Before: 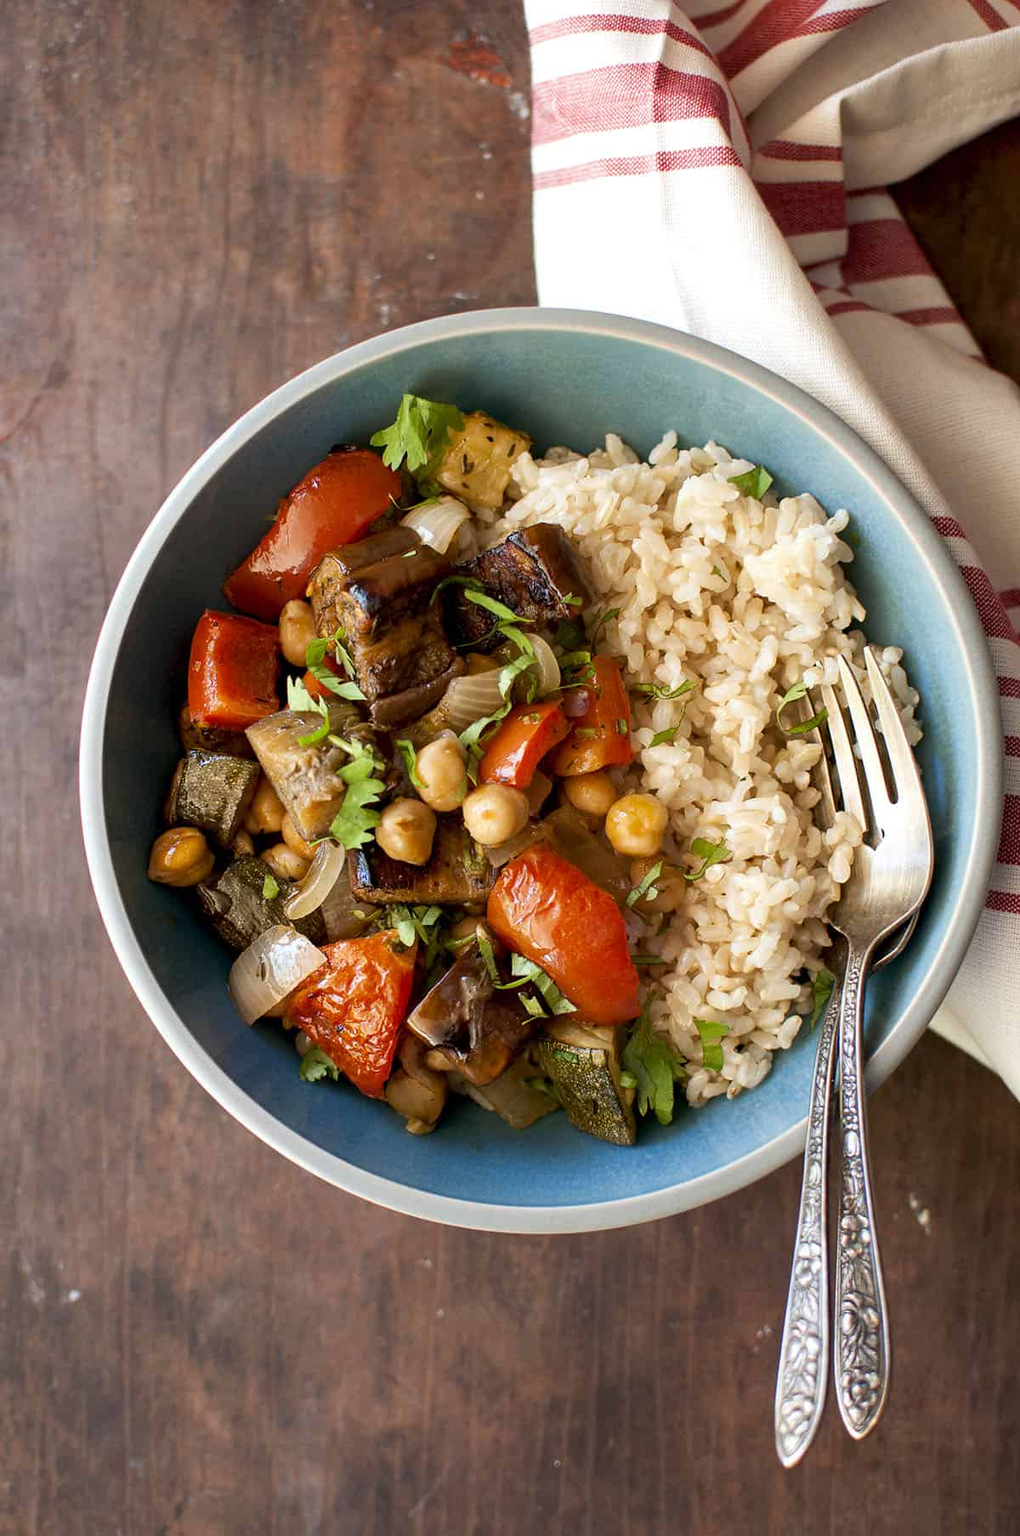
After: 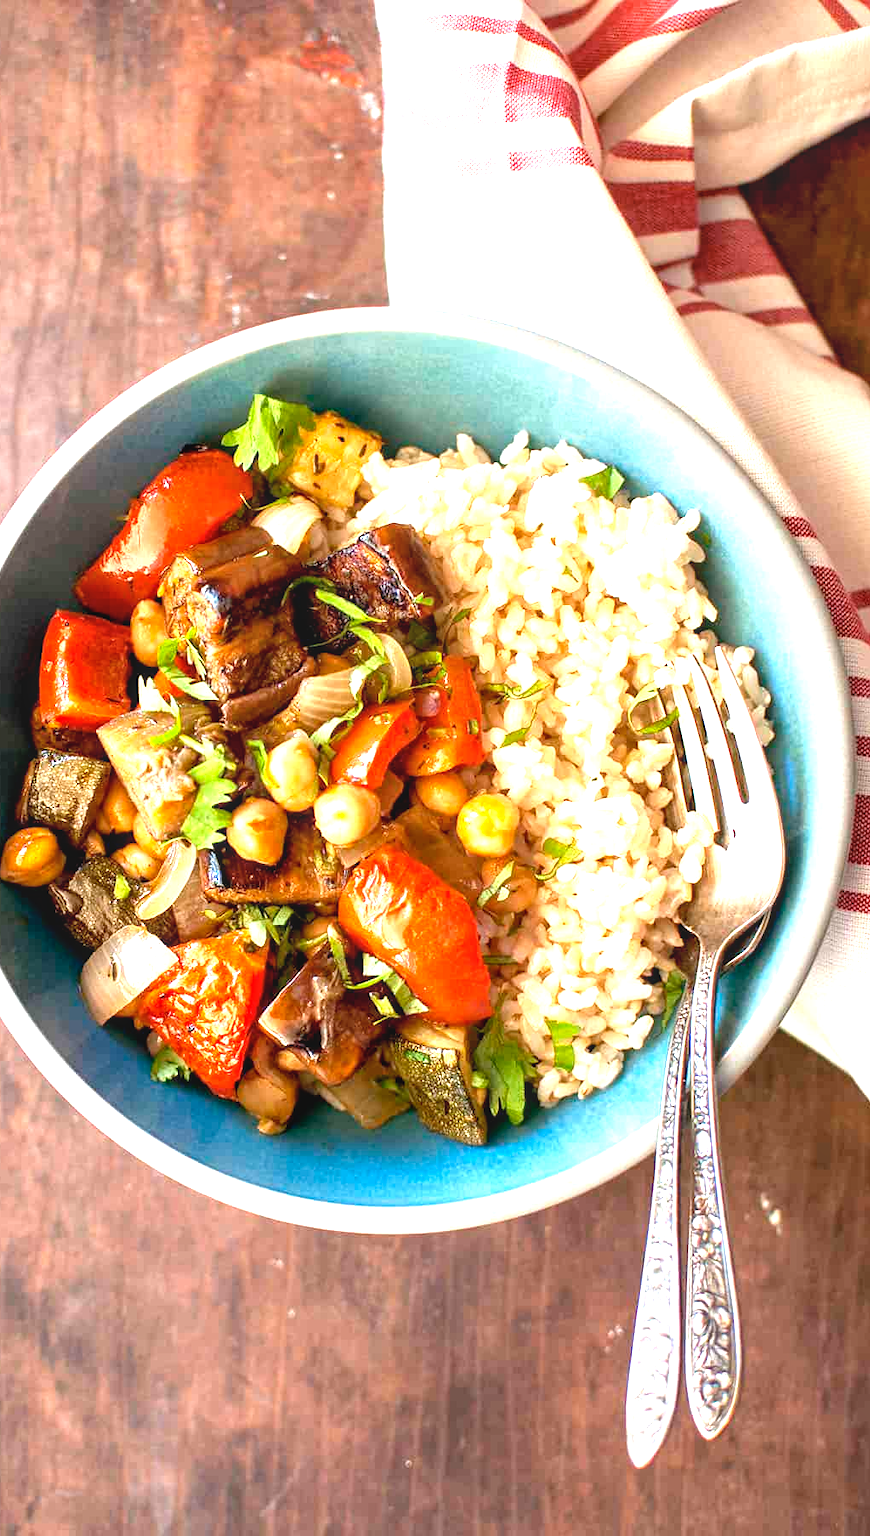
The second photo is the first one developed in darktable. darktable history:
exposure: black level correction 0, exposure 1.467 EV, compensate exposure bias true, compensate highlight preservation false
crop and rotate: left 14.614%
local contrast: detail 109%
